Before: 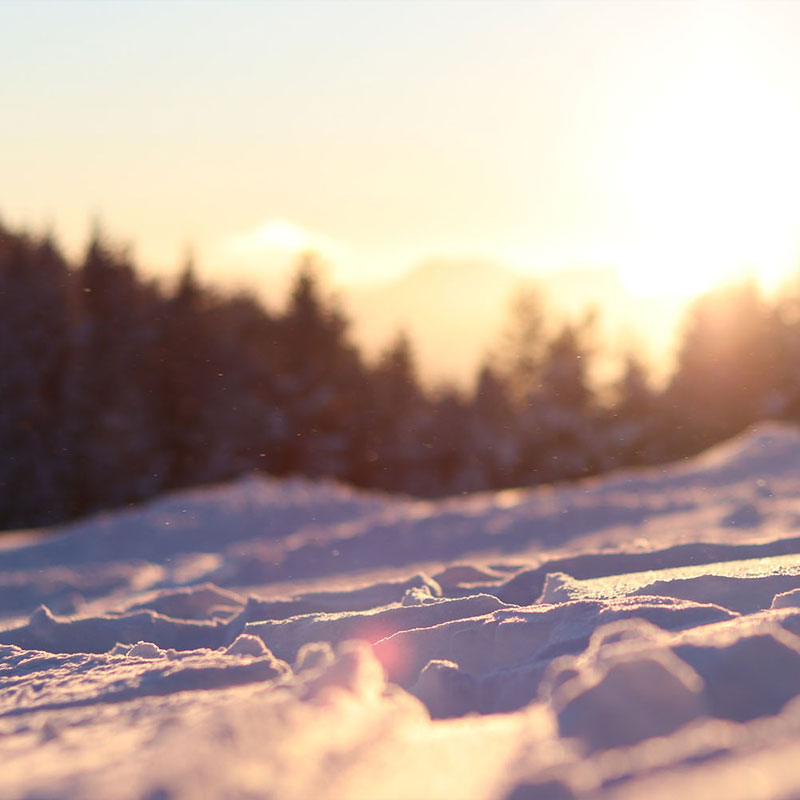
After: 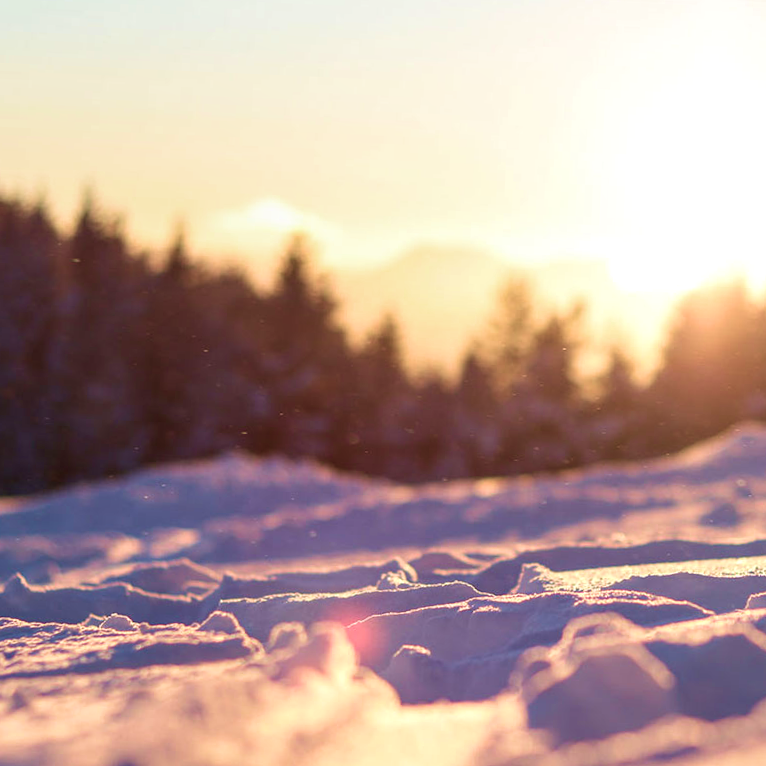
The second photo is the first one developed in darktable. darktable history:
local contrast: on, module defaults
crop and rotate: angle -2.53°
velvia: strength 44.34%
